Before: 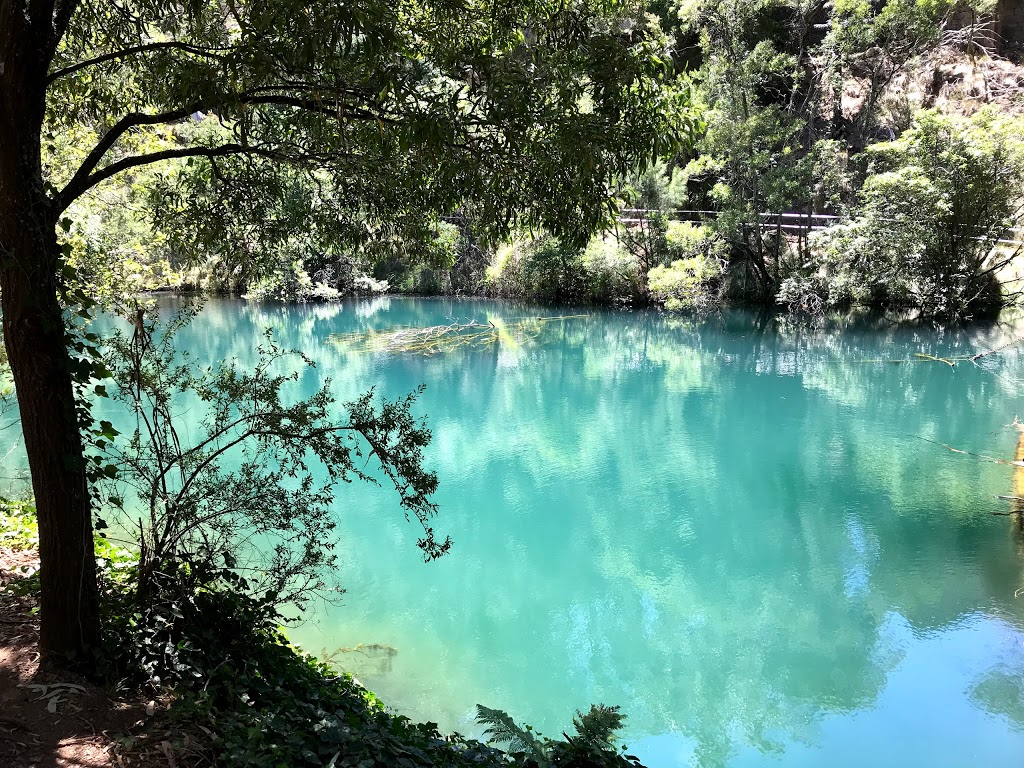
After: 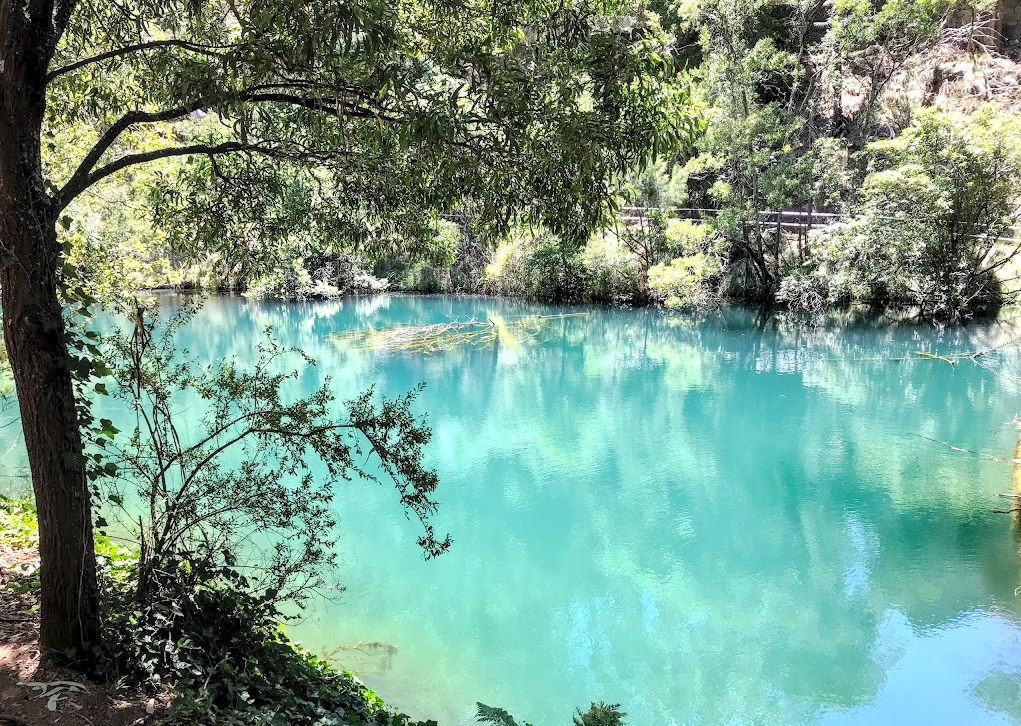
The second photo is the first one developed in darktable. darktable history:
shadows and highlights: shadows -20.07, white point adjustment -2.13, highlights -35.07, highlights color adjustment 53.01%
crop: top 0.329%, right 0.254%, bottom 5.012%
base curve: curves: ch0 [(0, 0) (0.262, 0.32) (0.722, 0.705) (1, 1)], preserve colors none
contrast brightness saturation: contrast 0.098, brightness 0.317, saturation 0.149
local contrast: detail 150%
